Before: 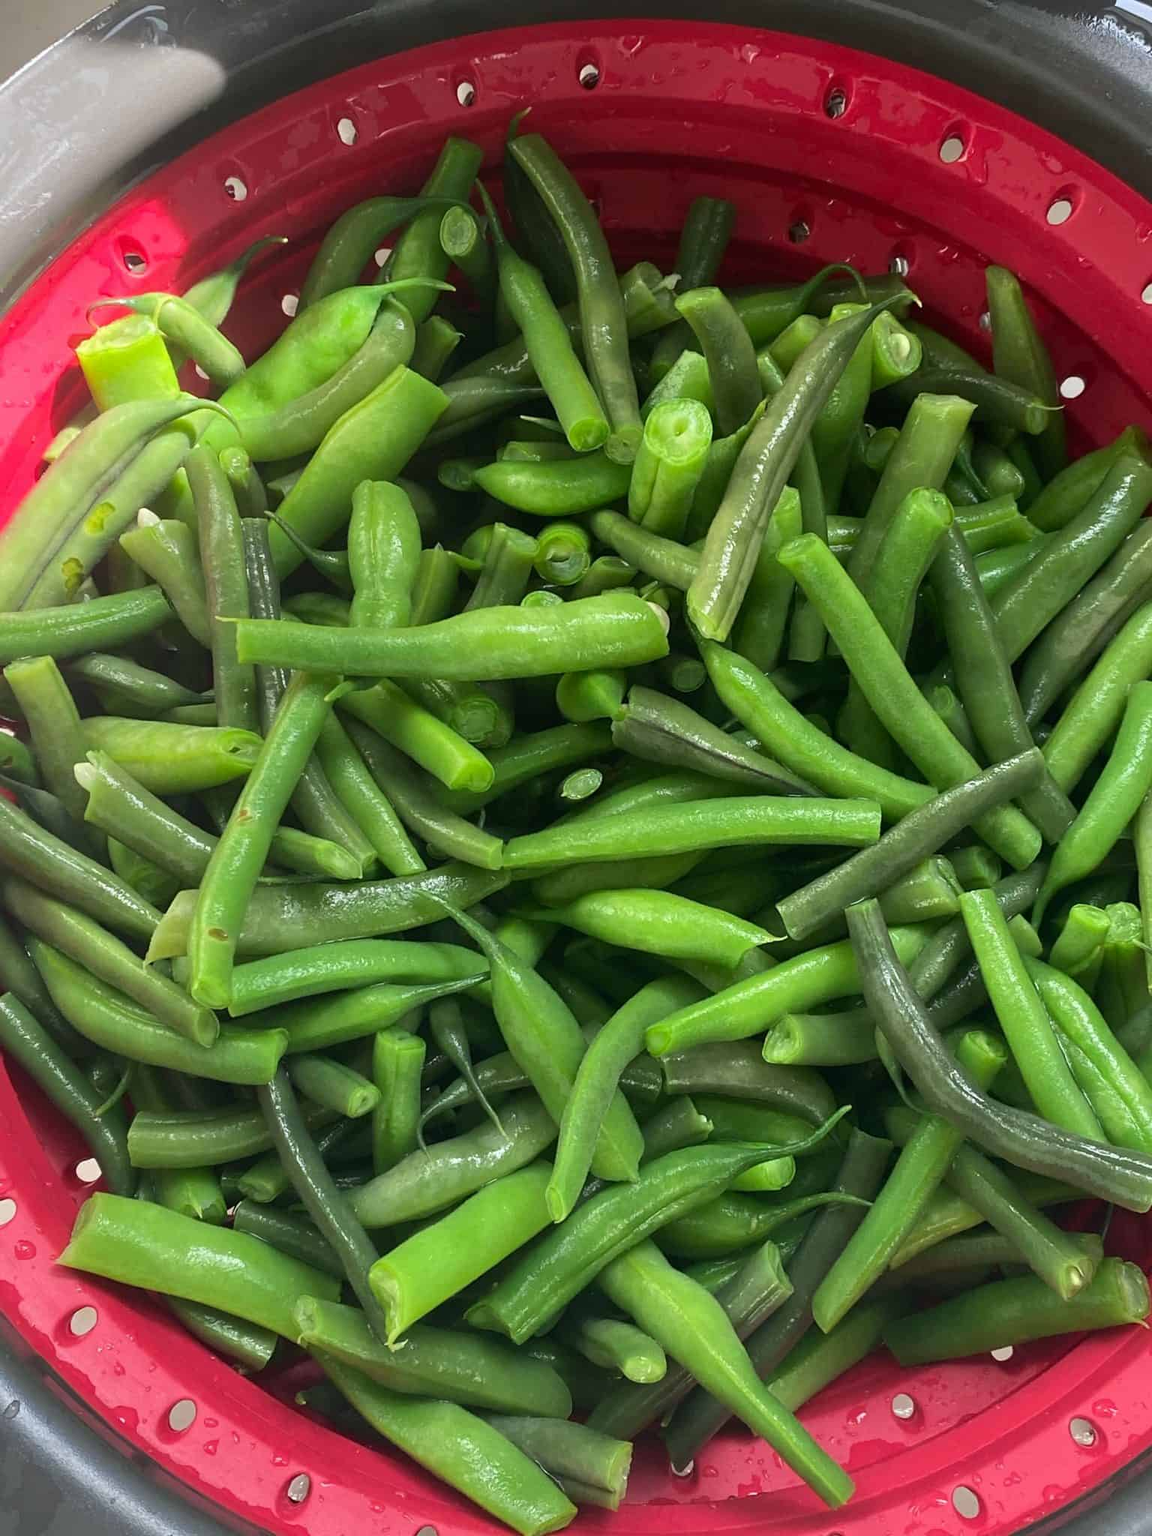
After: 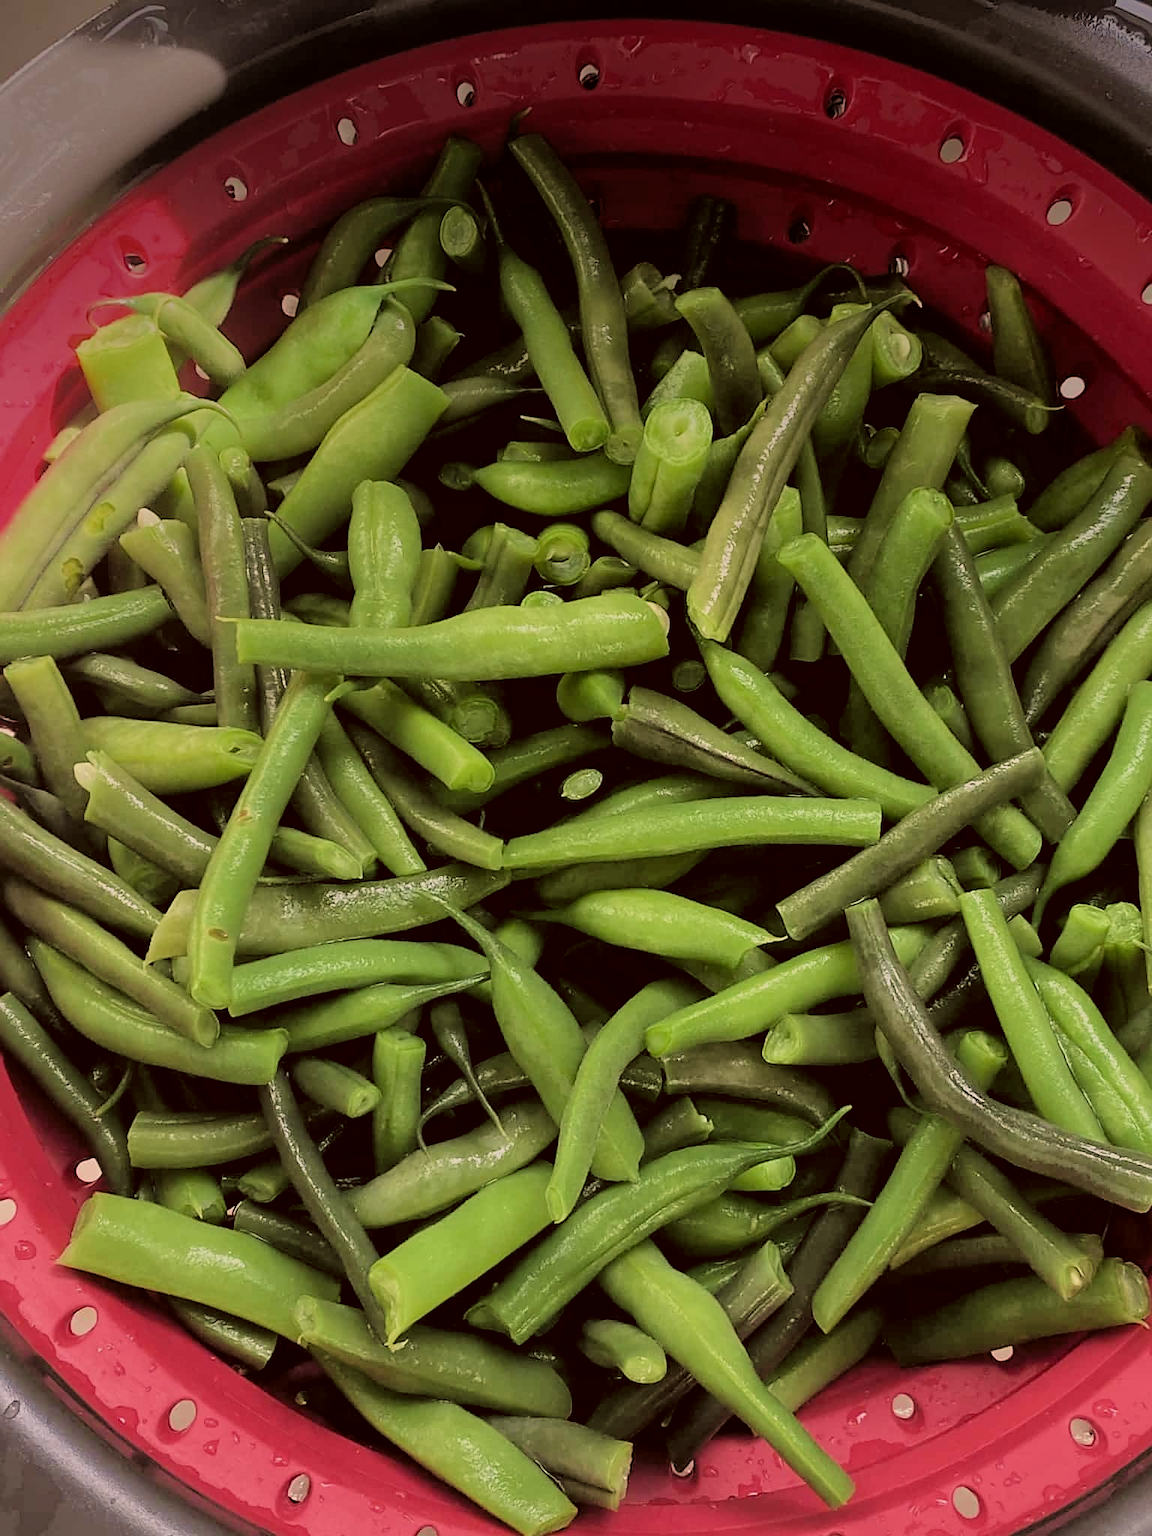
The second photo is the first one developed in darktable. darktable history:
filmic rgb: black relative exposure -4.58 EV, white relative exposure 4.8 EV, threshold 3 EV, hardness 2.36, latitude 36.07%, contrast 1.048, highlights saturation mix 1.32%, shadows ↔ highlights balance 1.25%, color science v4 (2020), enable highlight reconstruction true
velvia: on, module defaults
vignetting: fall-off start 97.52%, fall-off radius 100%, brightness -0.574, saturation 0, center (-0.027, 0.404), width/height ratio 1.368, unbound false
sharpen: radius 1.864, amount 0.398, threshold 1.271
color correction: highlights a* 10.21, highlights b* 9.79, shadows a* 8.61, shadows b* 7.88, saturation 0.8
